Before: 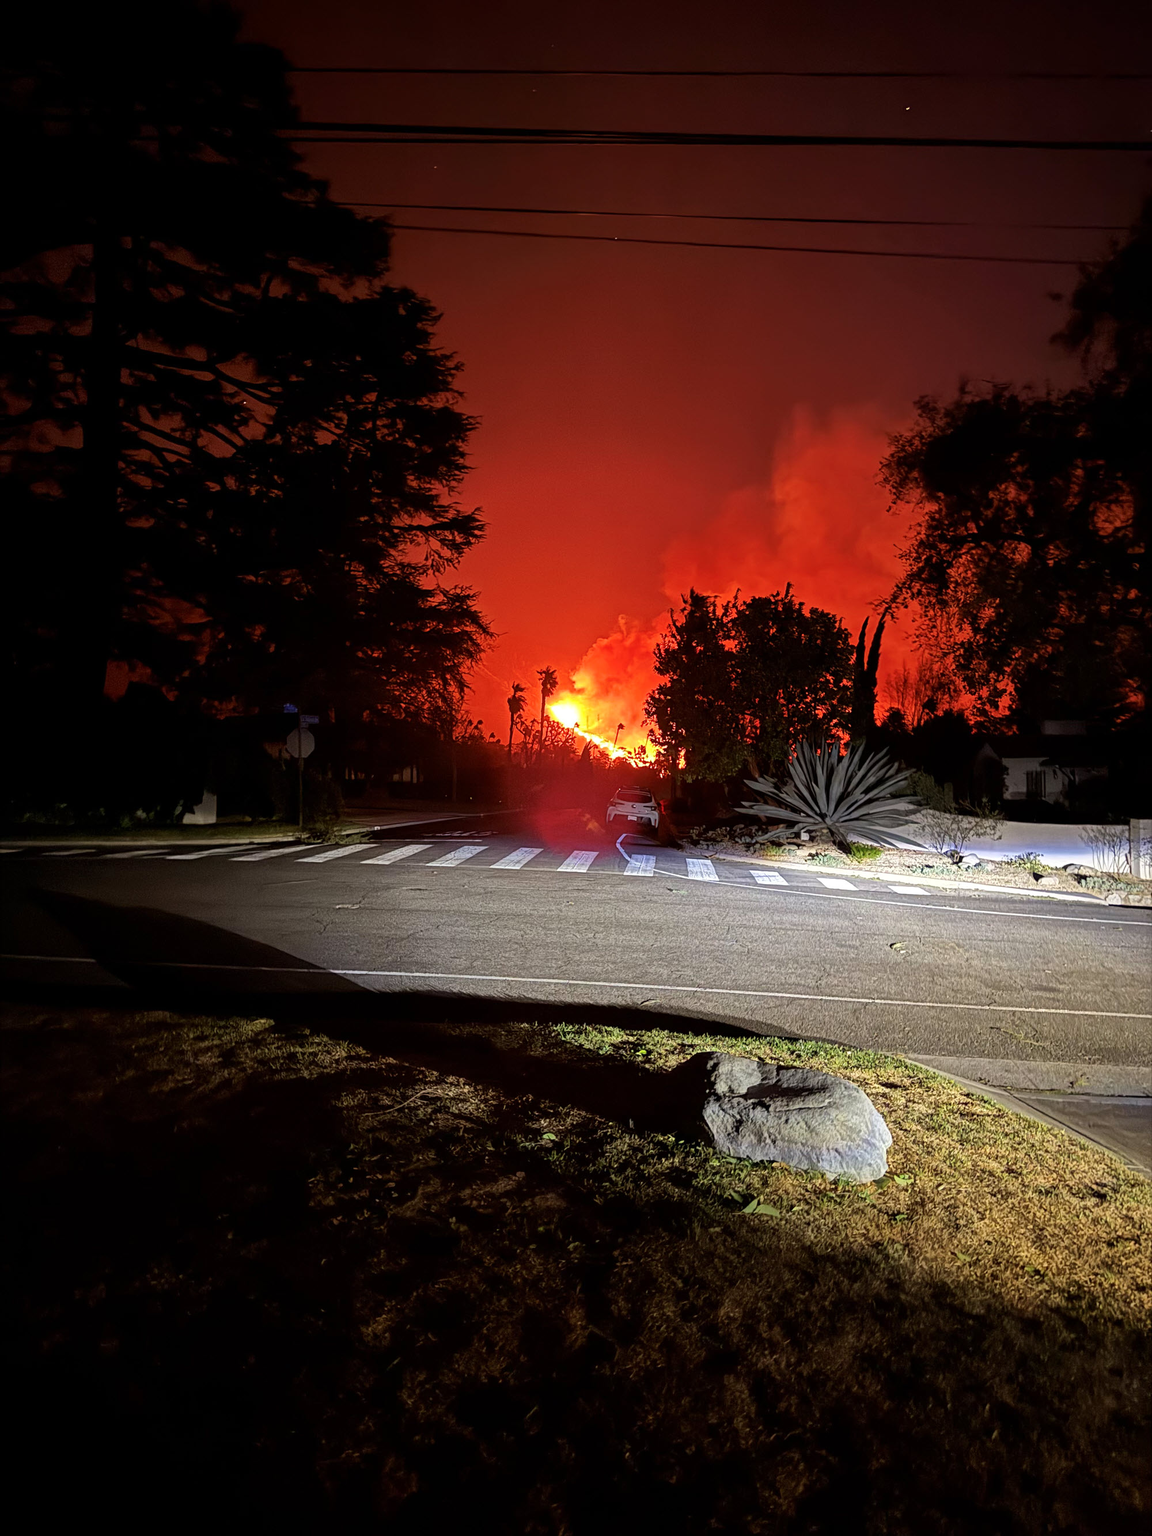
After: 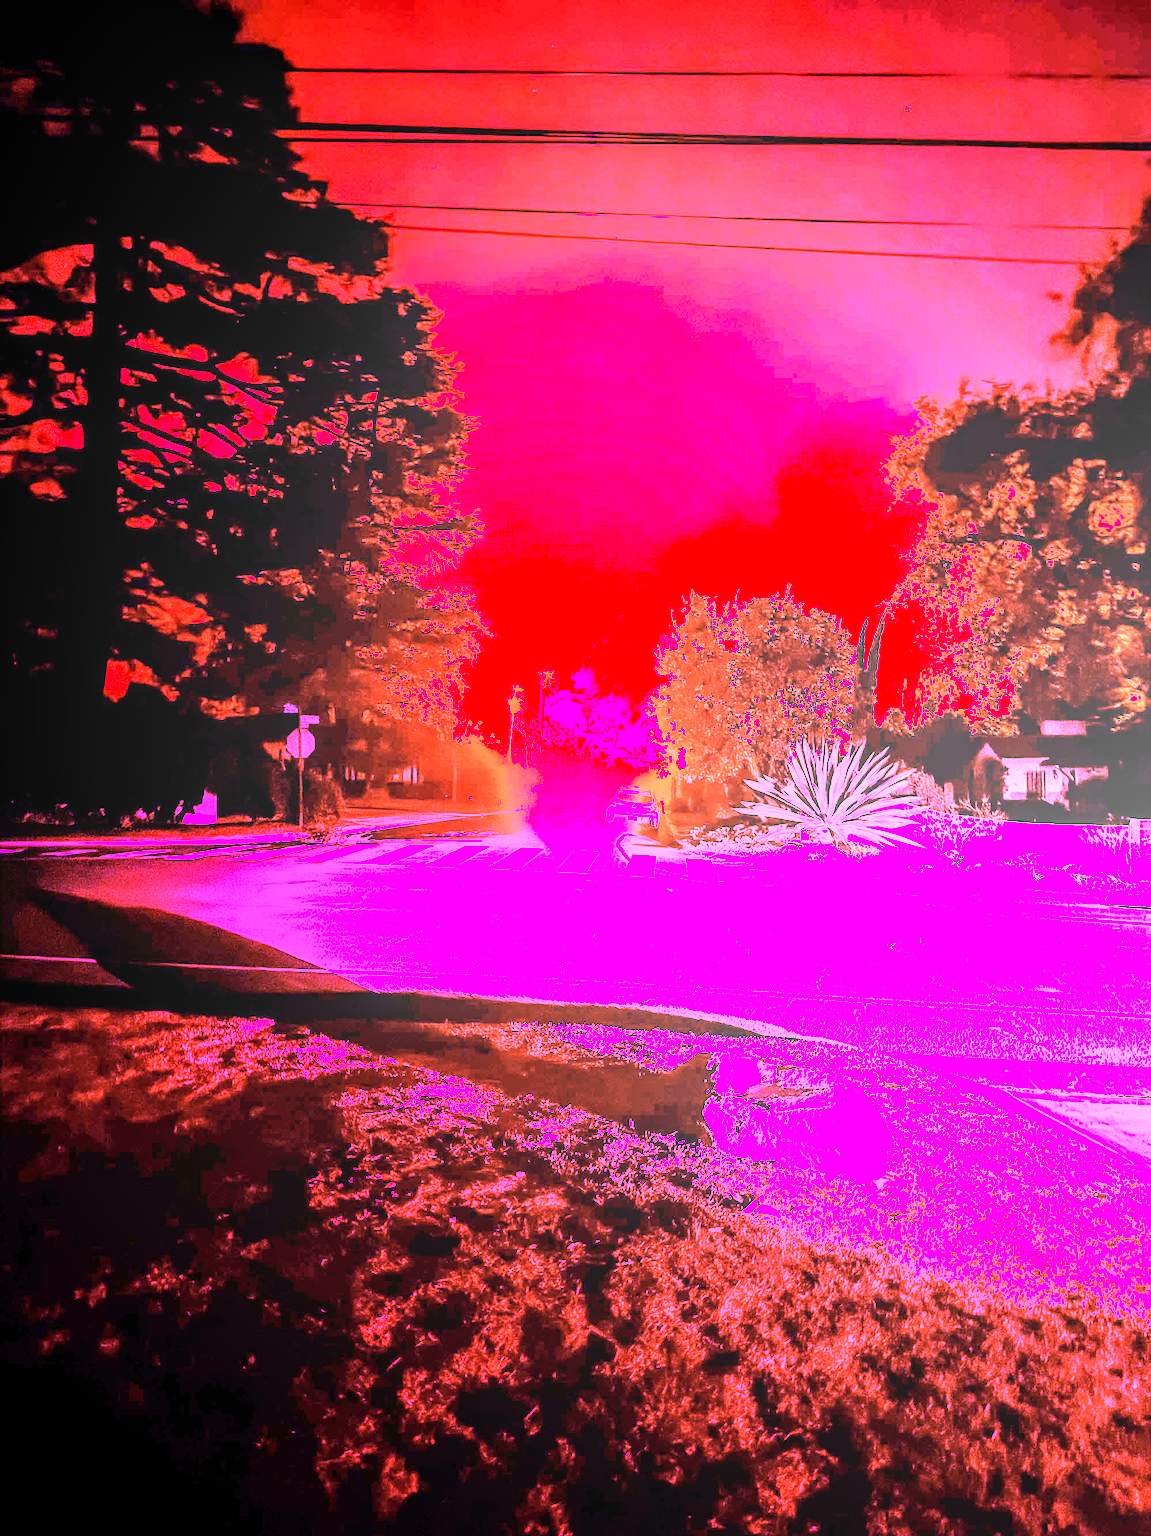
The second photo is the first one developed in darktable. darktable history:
local contrast: detail 130%
white balance: red 8, blue 8
